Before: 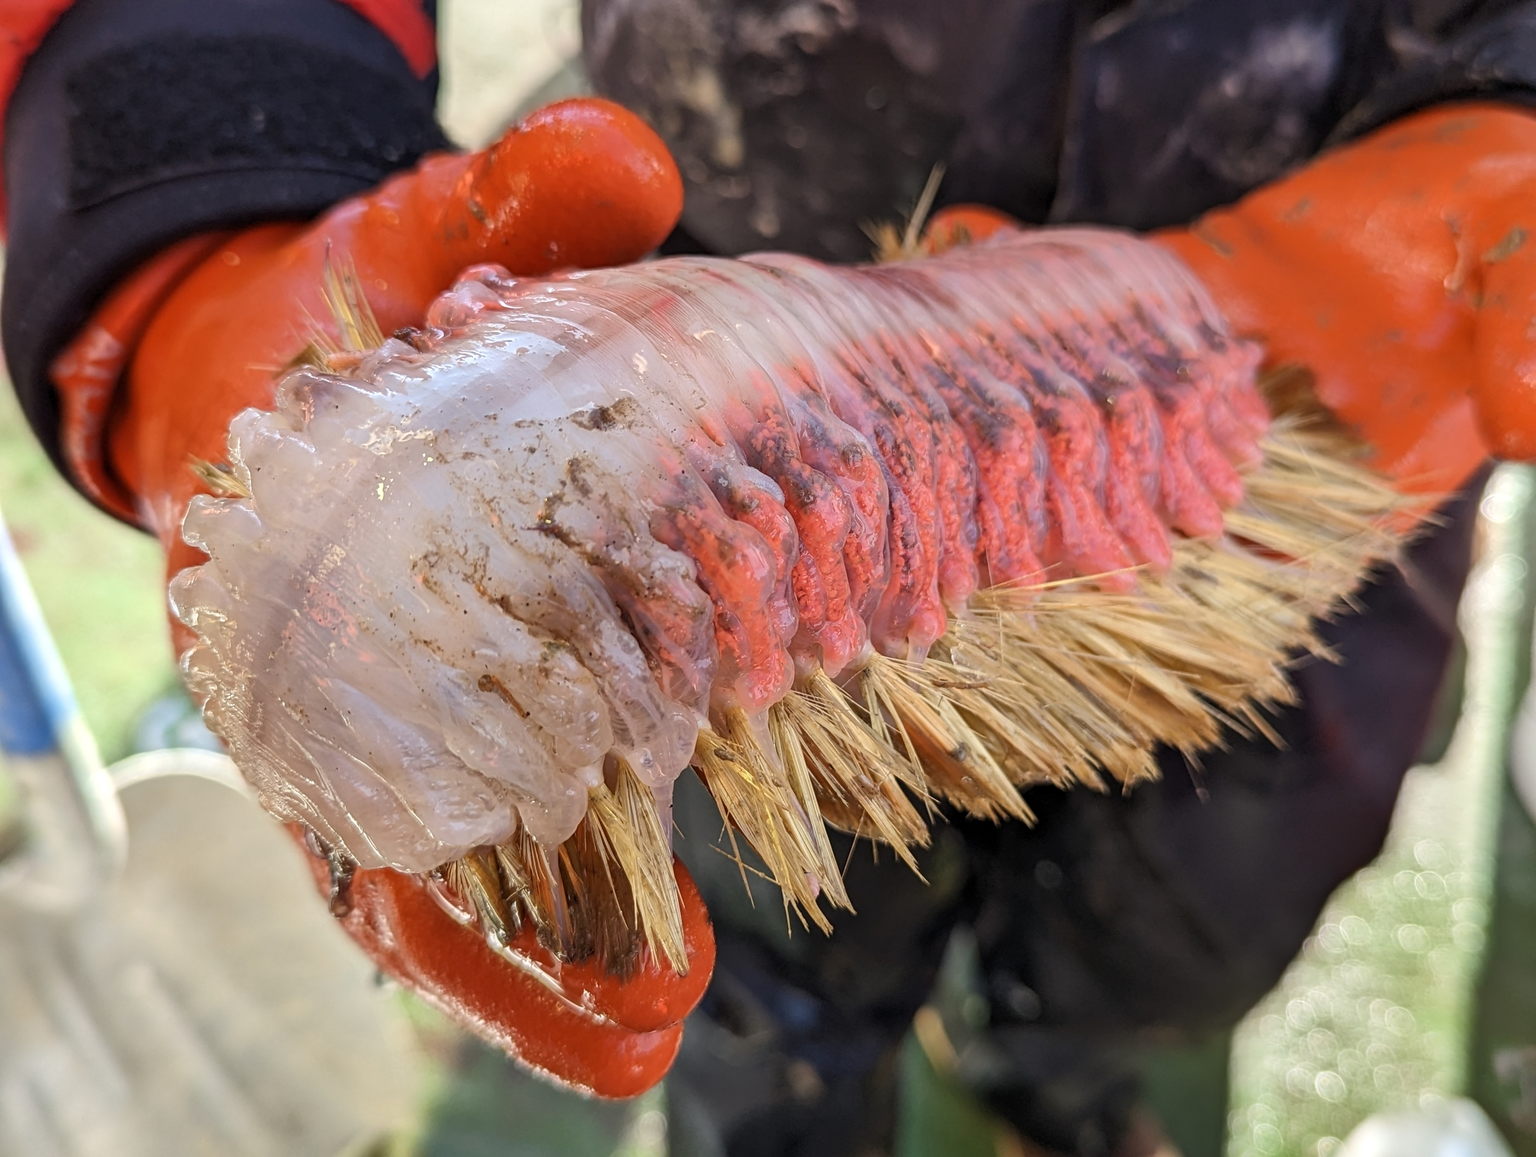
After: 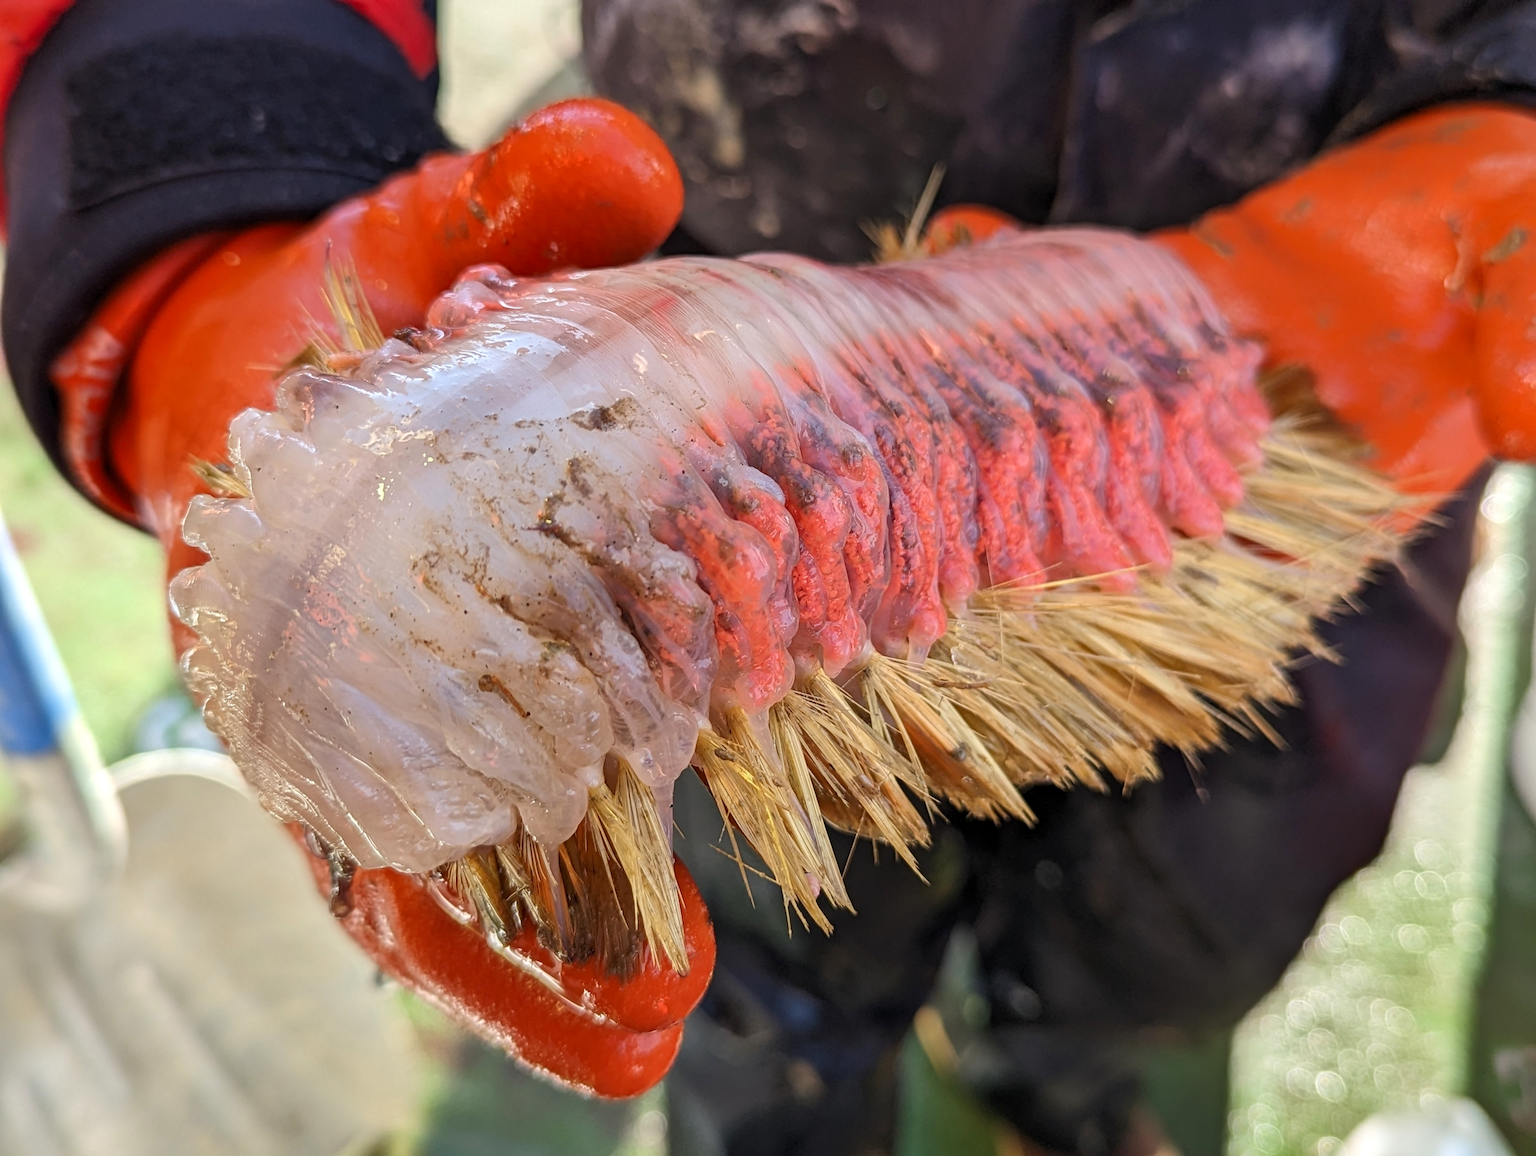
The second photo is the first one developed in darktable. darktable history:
contrast brightness saturation: saturation 0.13
